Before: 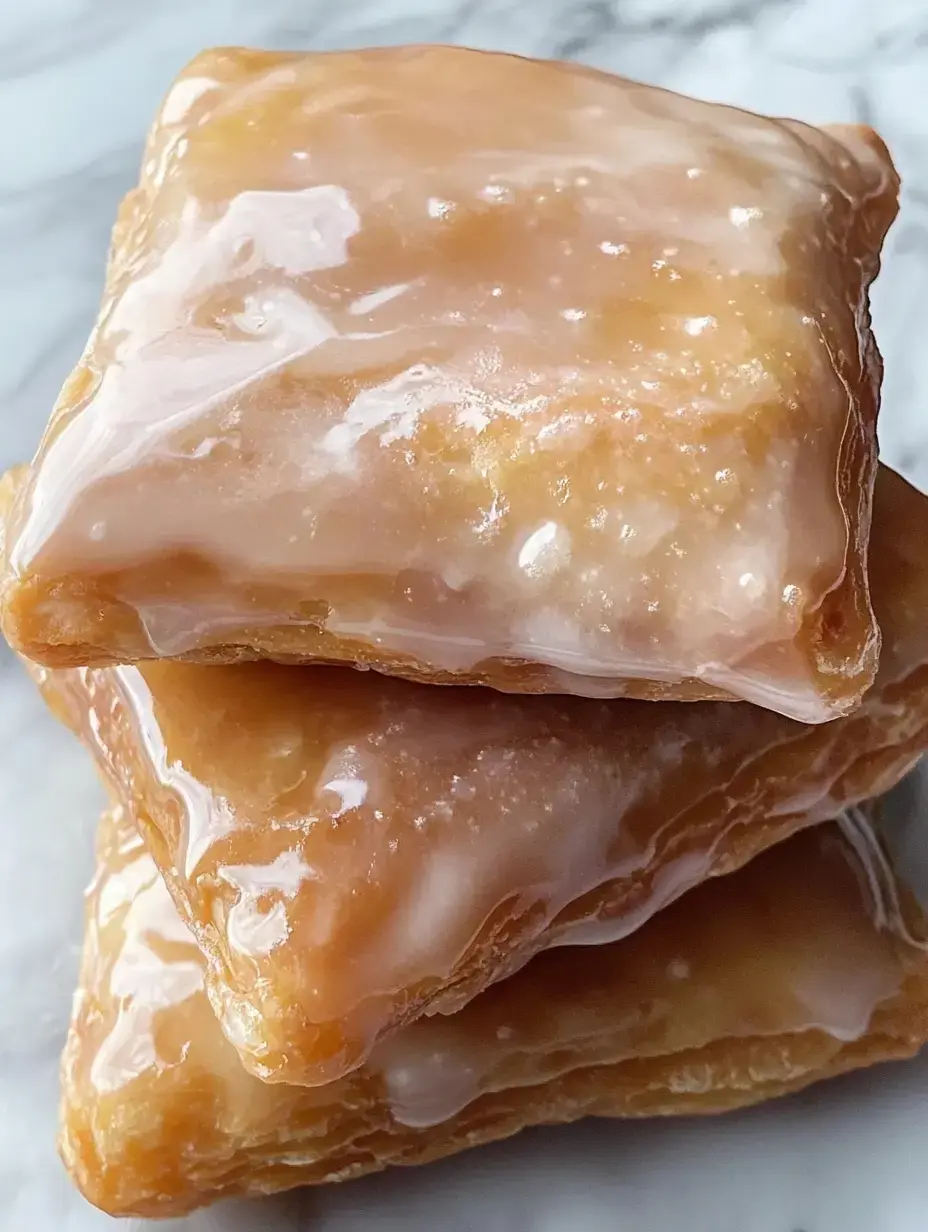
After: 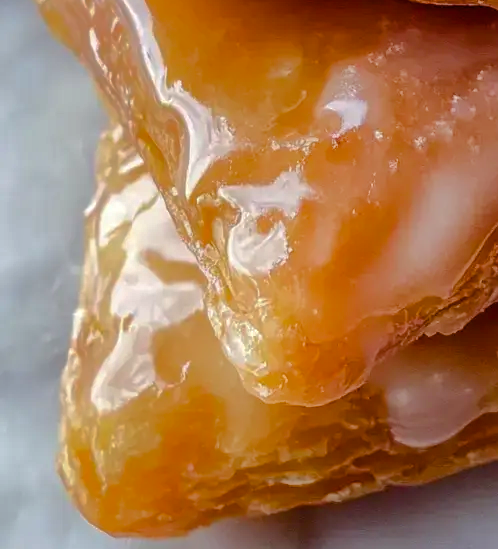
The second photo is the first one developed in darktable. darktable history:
local contrast: detail 110%
color balance rgb: shadows lift › chroma 4.352%, shadows lift › hue 25.12°, highlights gain › chroma 0.122%, highlights gain › hue 330.36°, perceptual saturation grading › global saturation 20%, perceptual saturation grading › highlights -25.391%, perceptual saturation grading › shadows 26.022%, perceptual brilliance grading › mid-tones 10.094%, perceptual brilliance grading › shadows 14.983%, global vibrance 20%
crop and rotate: top 55.226%, right 46.327%, bottom 0.161%
shadows and highlights: shadows 24.86, highlights -71.05
tone equalizer: on, module defaults
